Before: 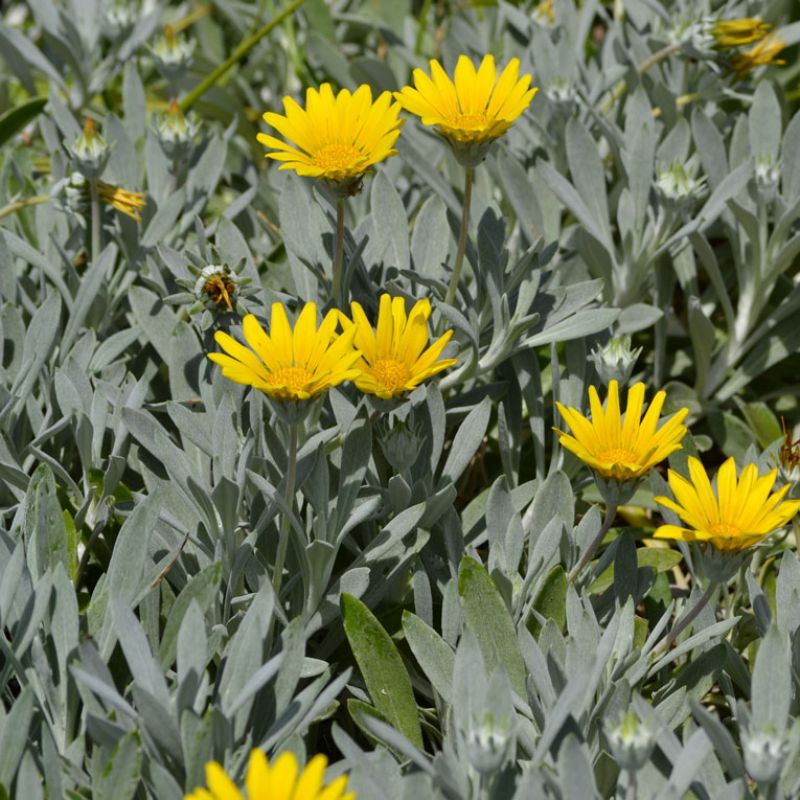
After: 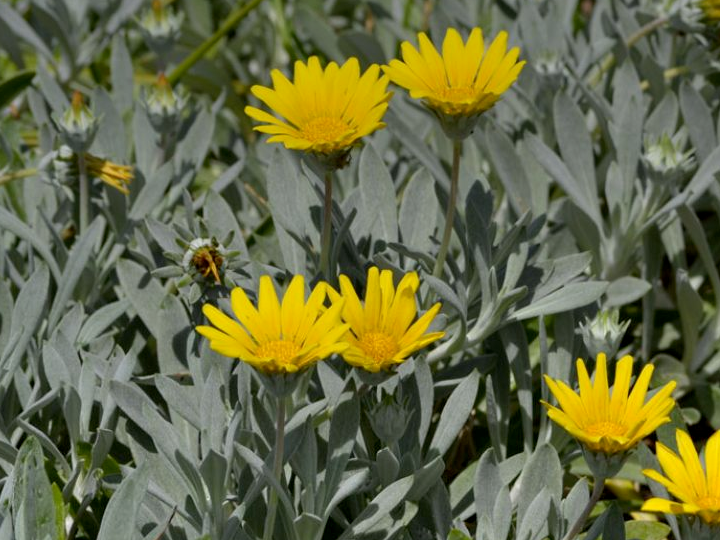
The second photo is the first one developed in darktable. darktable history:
crop: left 1.509%, top 3.452%, right 7.696%, bottom 28.452%
graduated density: on, module defaults
exposure: black level correction 0.004, exposure 0.014 EV, compensate highlight preservation false
color correction: highlights a* 0.003, highlights b* -0.283
